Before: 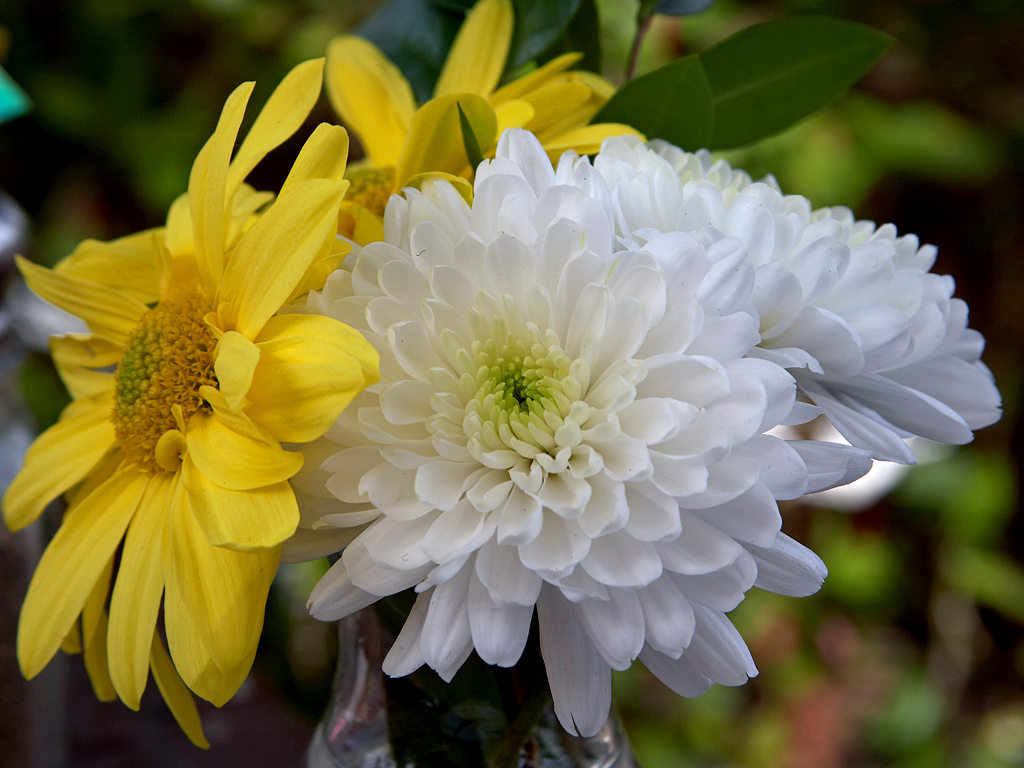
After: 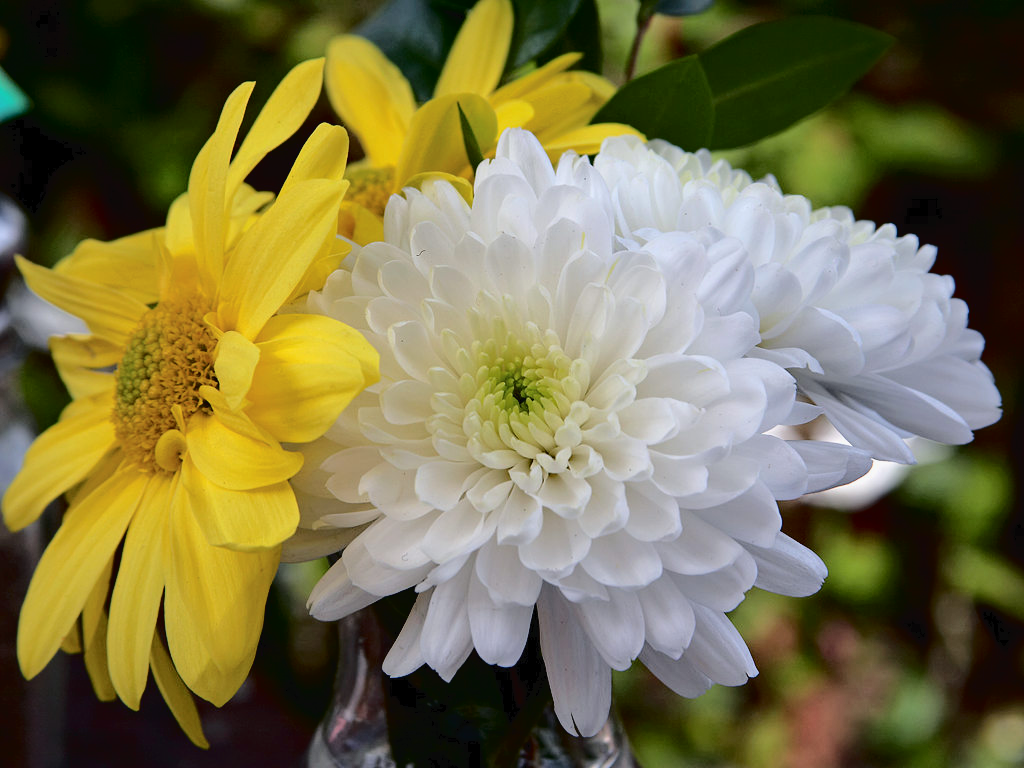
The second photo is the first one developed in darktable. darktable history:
shadows and highlights: shadows -20.15, white point adjustment -1.87, highlights -34.78
tone curve: curves: ch0 [(0, 0) (0.003, 0.03) (0.011, 0.032) (0.025, 0.035) (0.044, 0.038) (0.069, 0.041) (0.1, 0.058) (0.136, 0.091) (0.177, 0.133) (0.224, 0.181) (0.277, 0.268) (0.335, 0.363) (0.399, 0.461) (0.468, 0.554) (0.543, 0.633) (0.623, 0.709) (0.709, 0.784) (0.801, 0.869) (0.898, 0.938) (1, 1)], color space Lab, independent channels, preserve colors none
